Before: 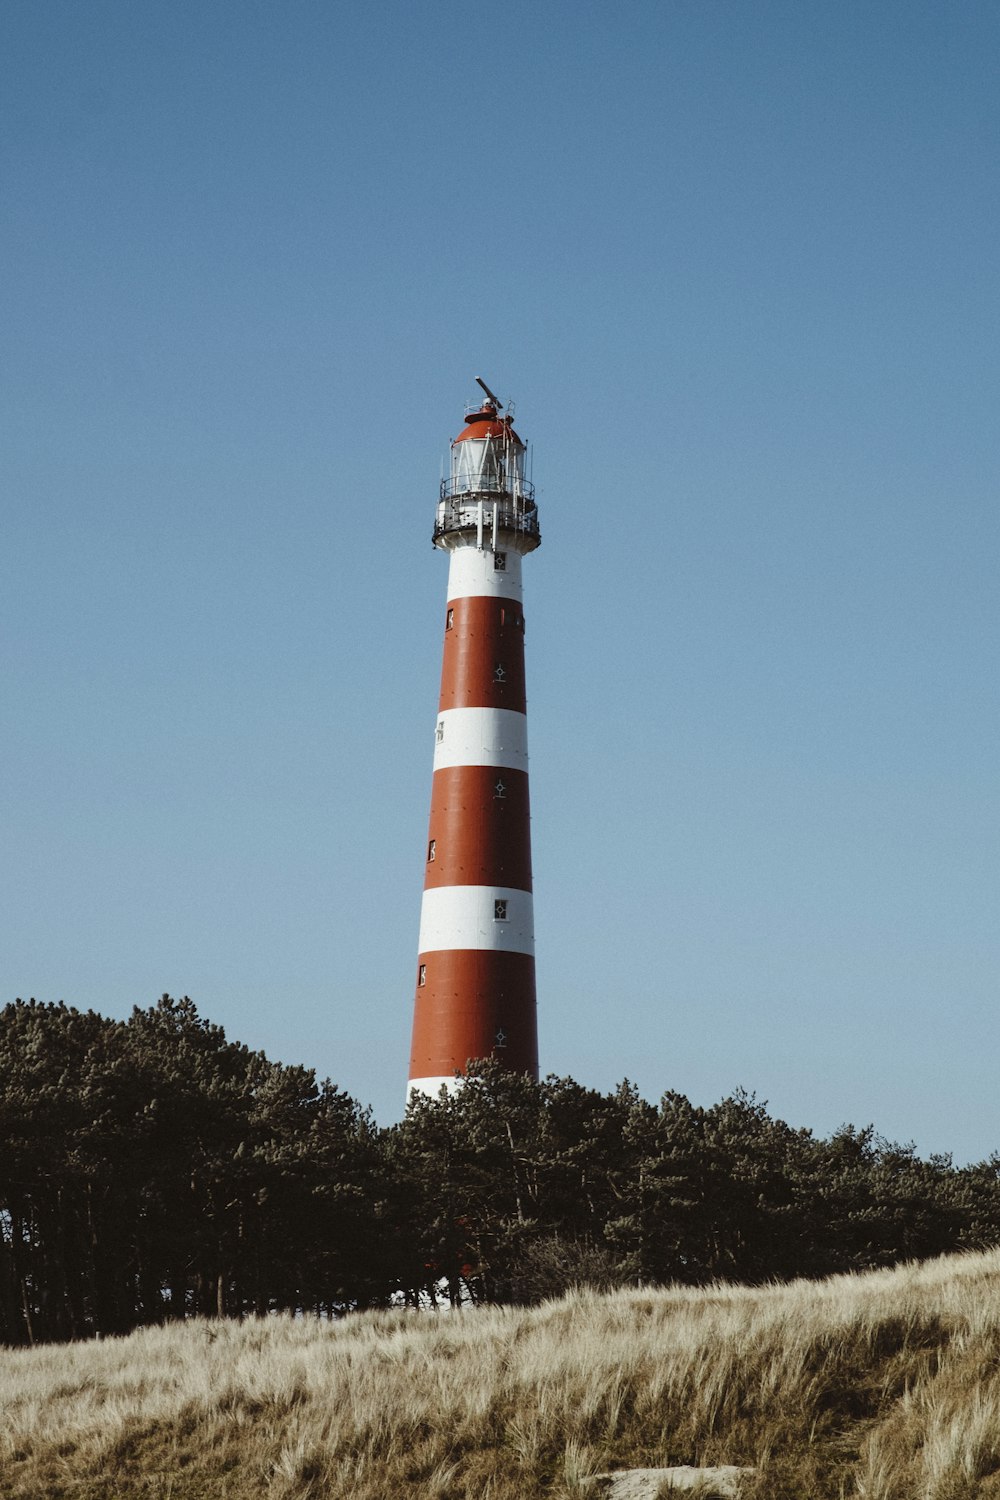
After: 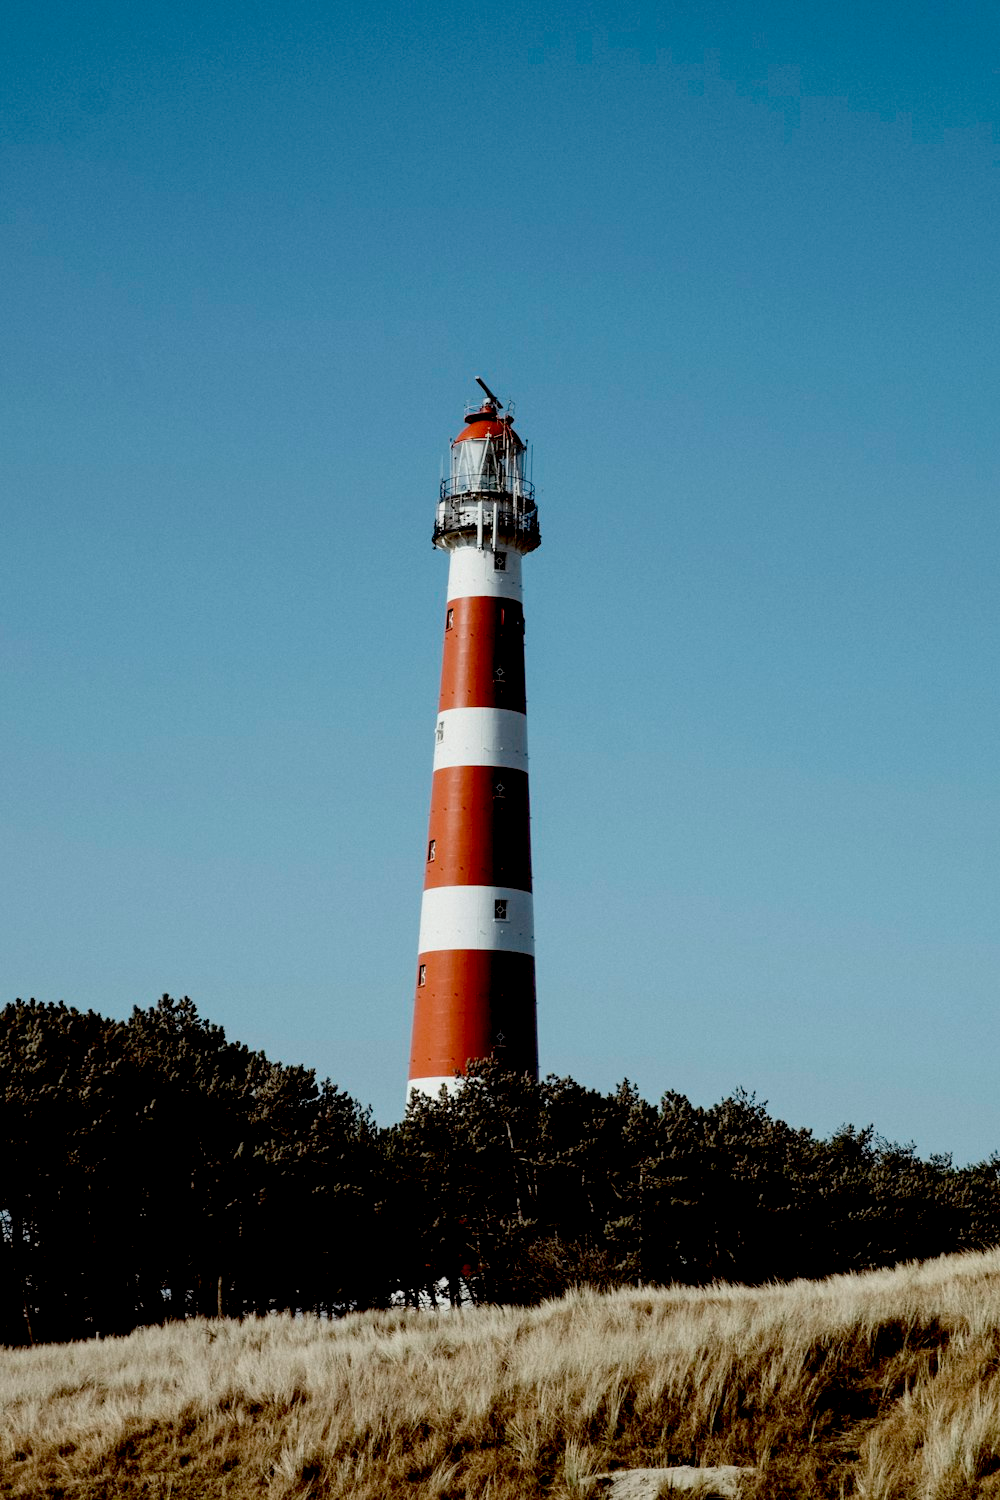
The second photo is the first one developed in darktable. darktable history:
exposure: black level correction 0.029, exposure -0.078 EV, compensate highlight preservation false
